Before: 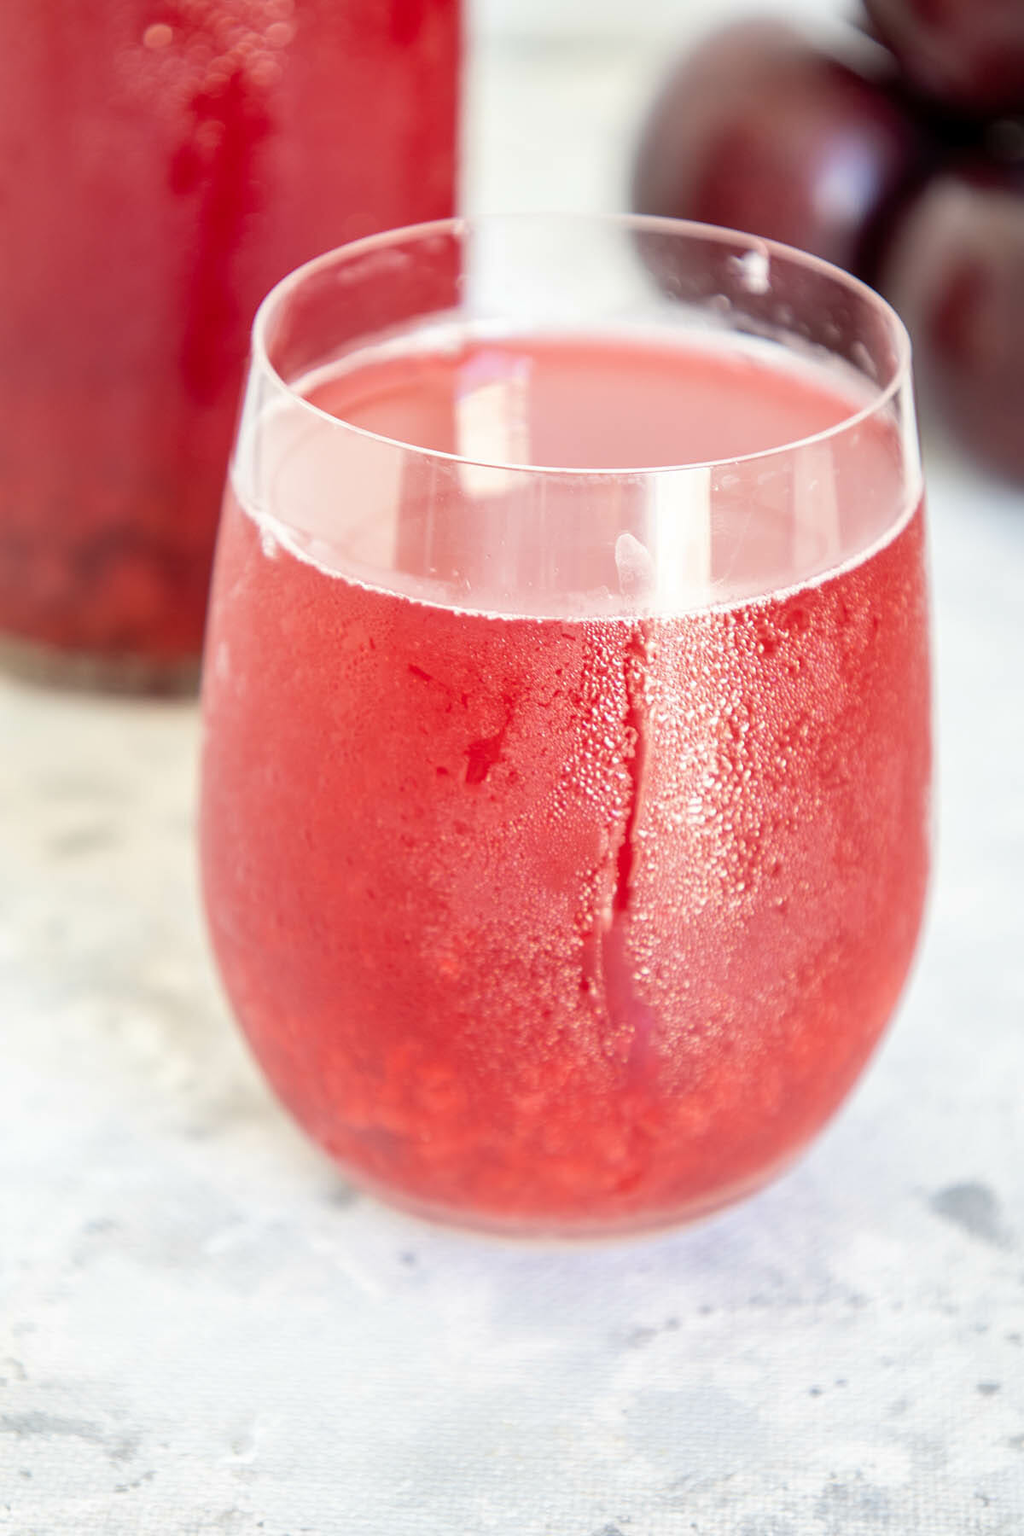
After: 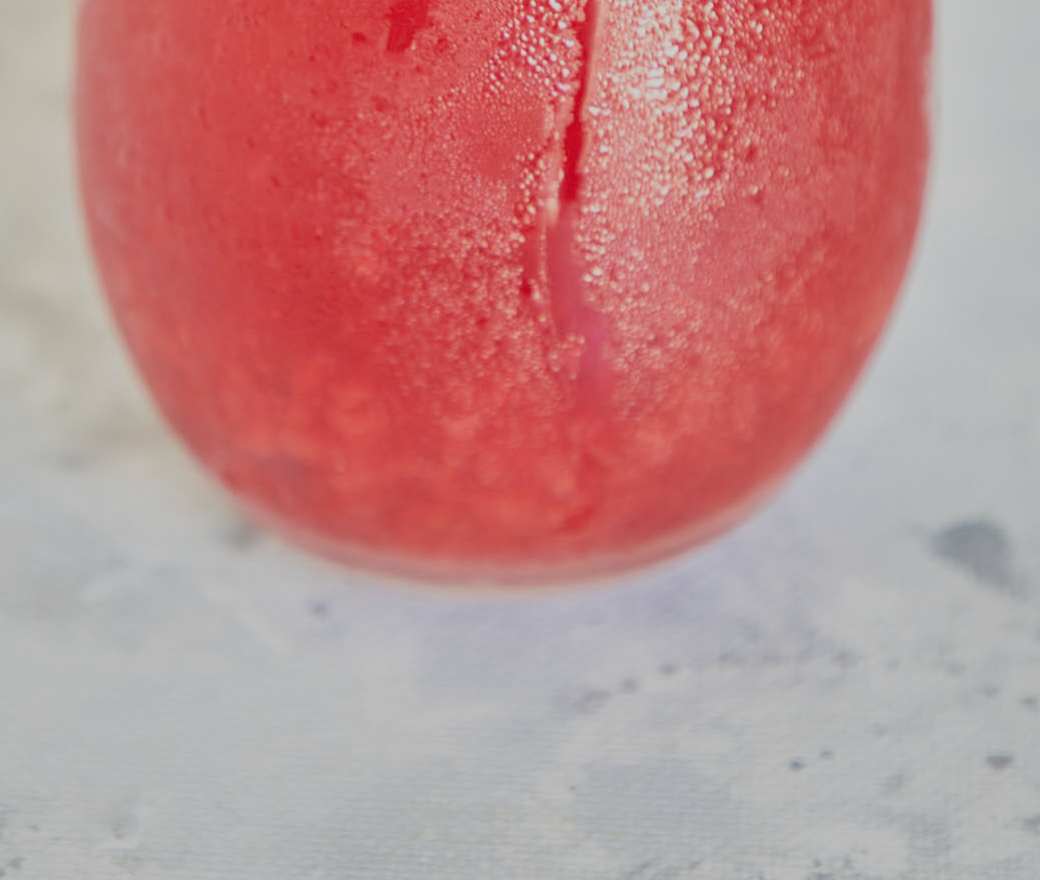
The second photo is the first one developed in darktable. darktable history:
crop and rotate: left 13.306%, top 48.129%, bottom 2.928%
shadows and highlights: low approximation 0.01, soften with gaussian
filmic rgb: black relative exposure -13 EV, threshold 3 EV, target white luminance 85%, hardness 6.3, latitude 42.11%, contrast 0.858, shadows ↔ highlights balance 8.63%, color science v4 (2020), enable highlight reconstruction true
